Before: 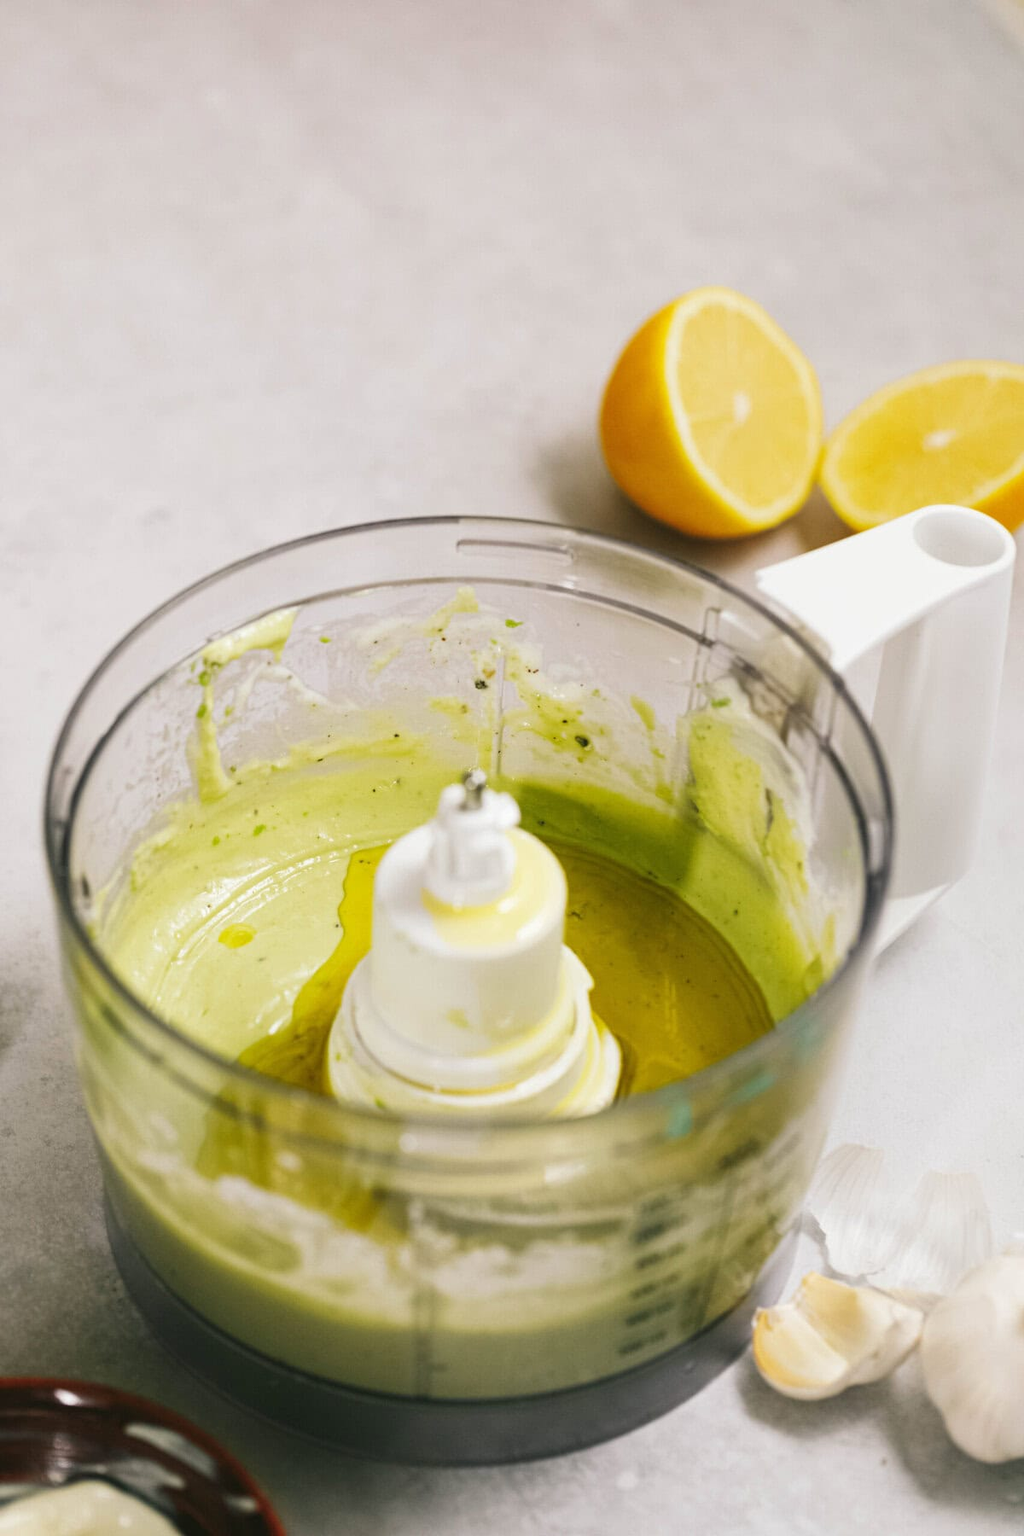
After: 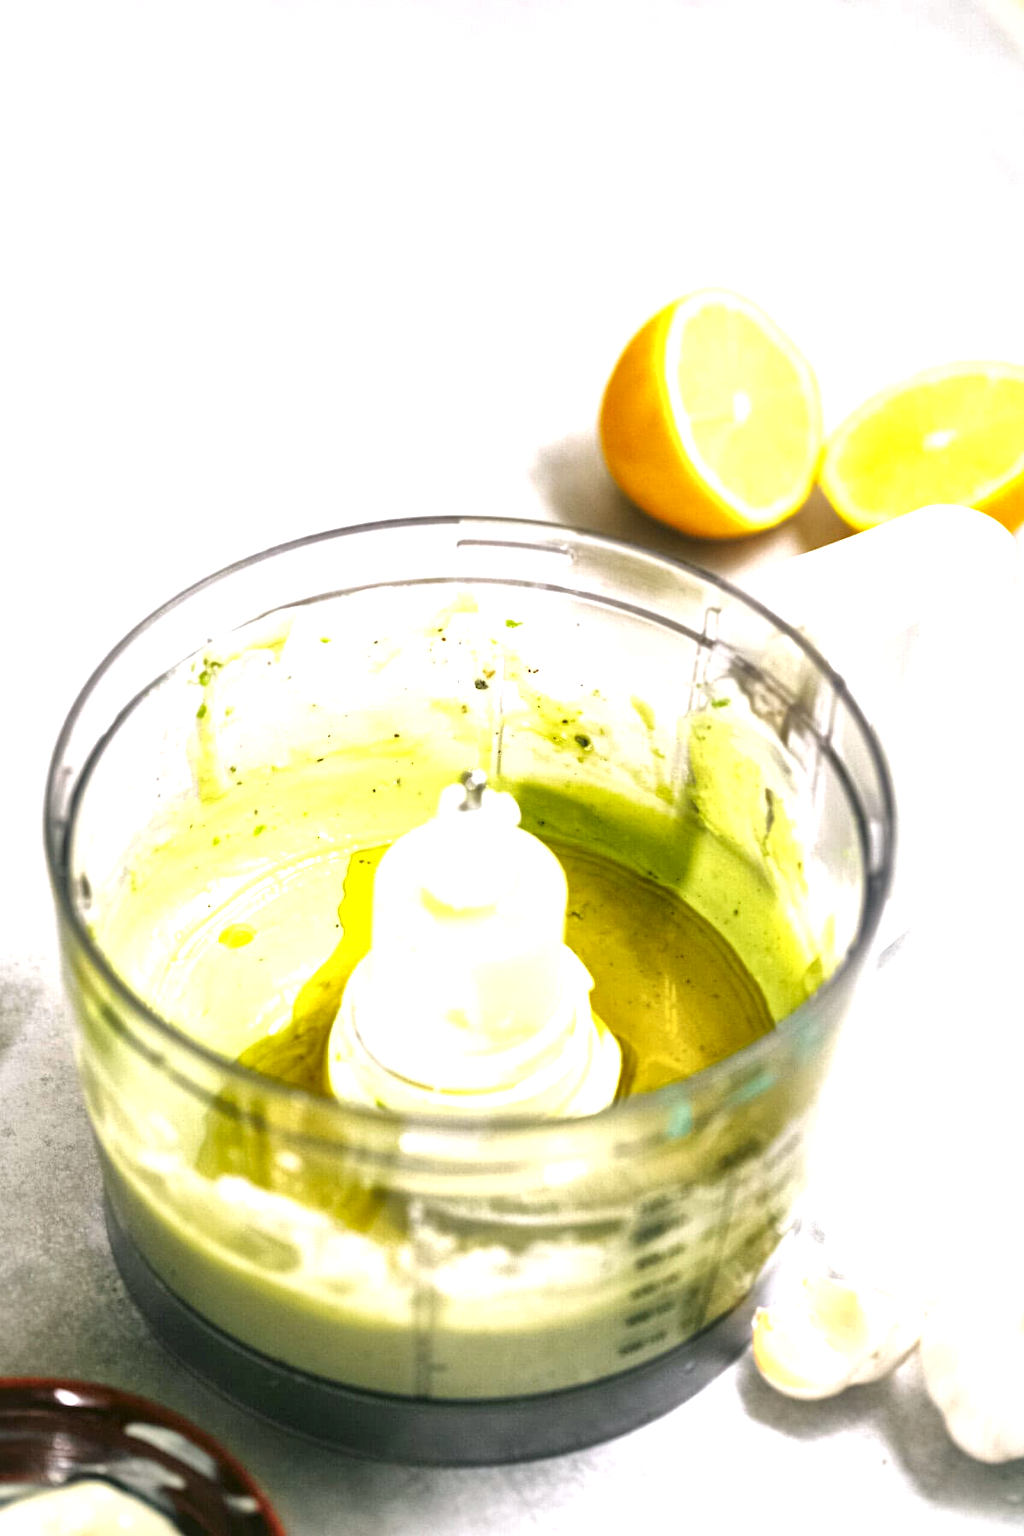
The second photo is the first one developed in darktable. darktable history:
exposure: black level correction 0.001, exposure 1 EV, compensate highlight preservation false
local contrast: mode bilateral grid, contrast 20, coarseness 50, detail 171%, midtone range 0.2
white balance: red 0.98, blue 1.034
